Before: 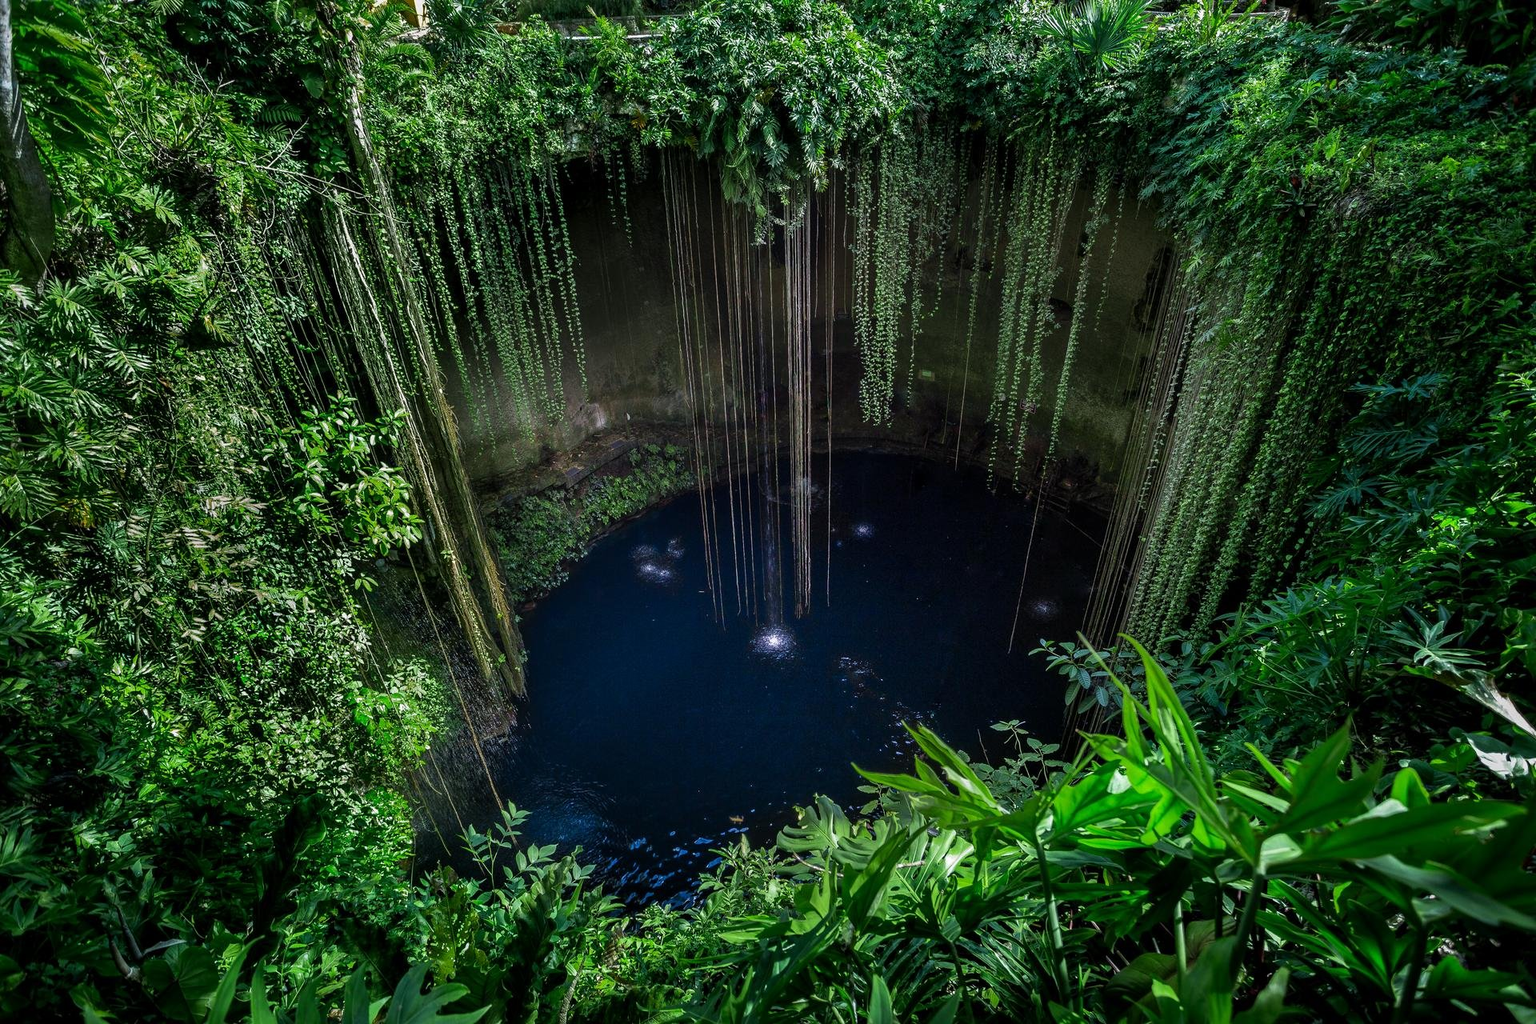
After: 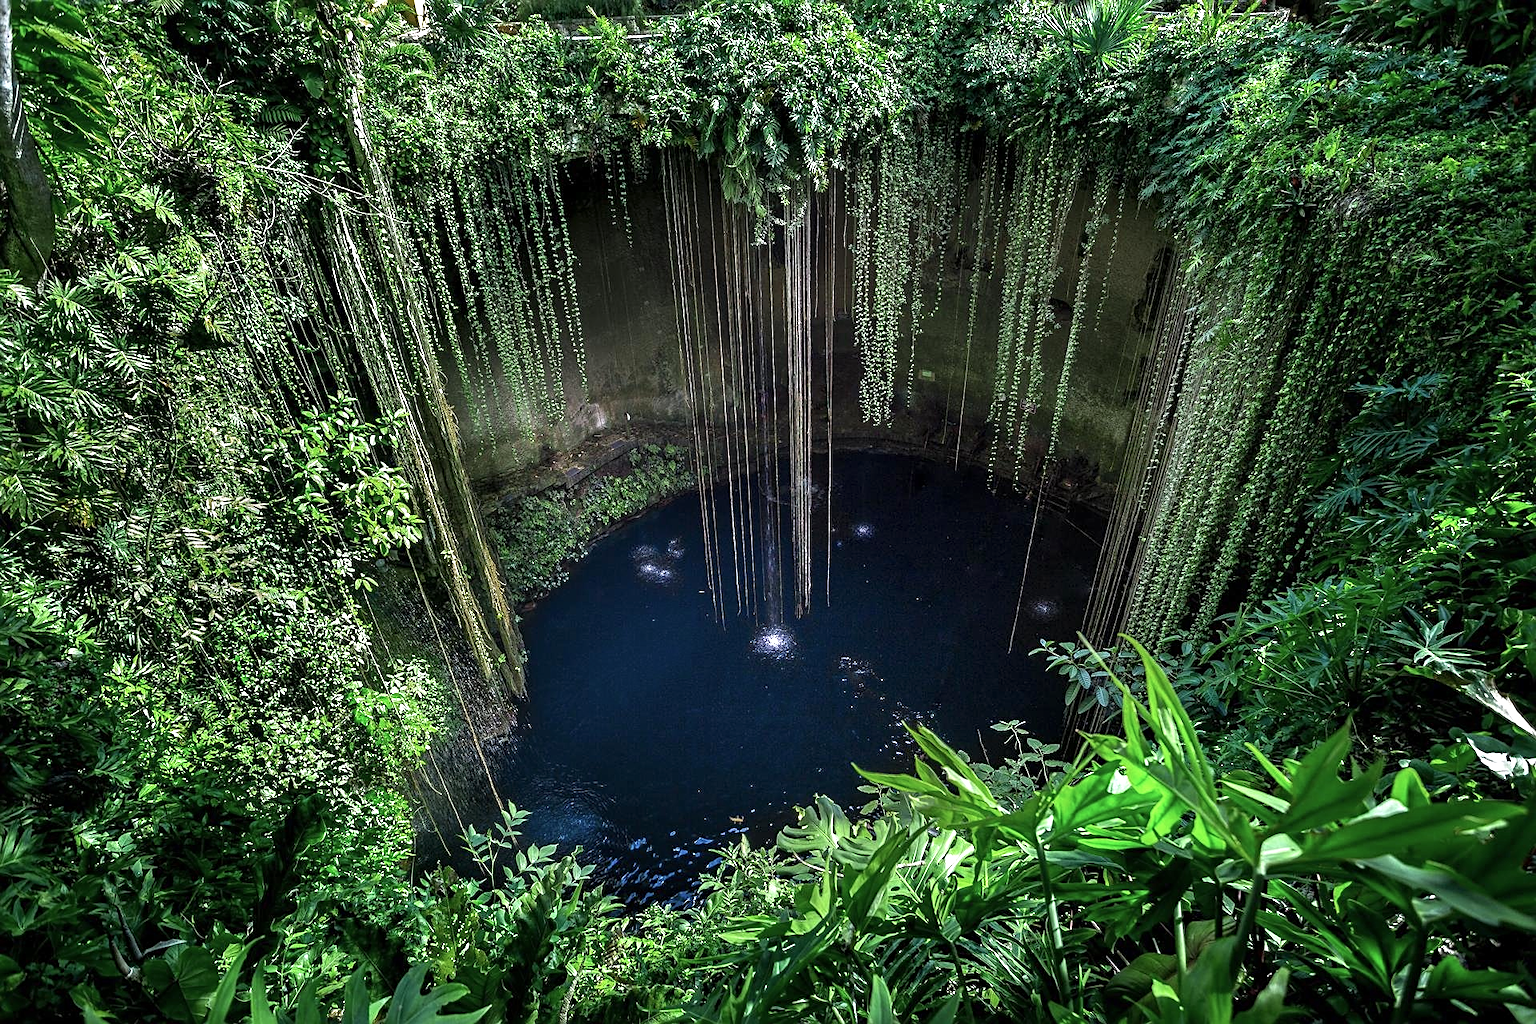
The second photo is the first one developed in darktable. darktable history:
exposure: exposure 0.77 EV, compensate highlight preservation false
sharpen: on, module defaults
color correction: saturation 0.85
